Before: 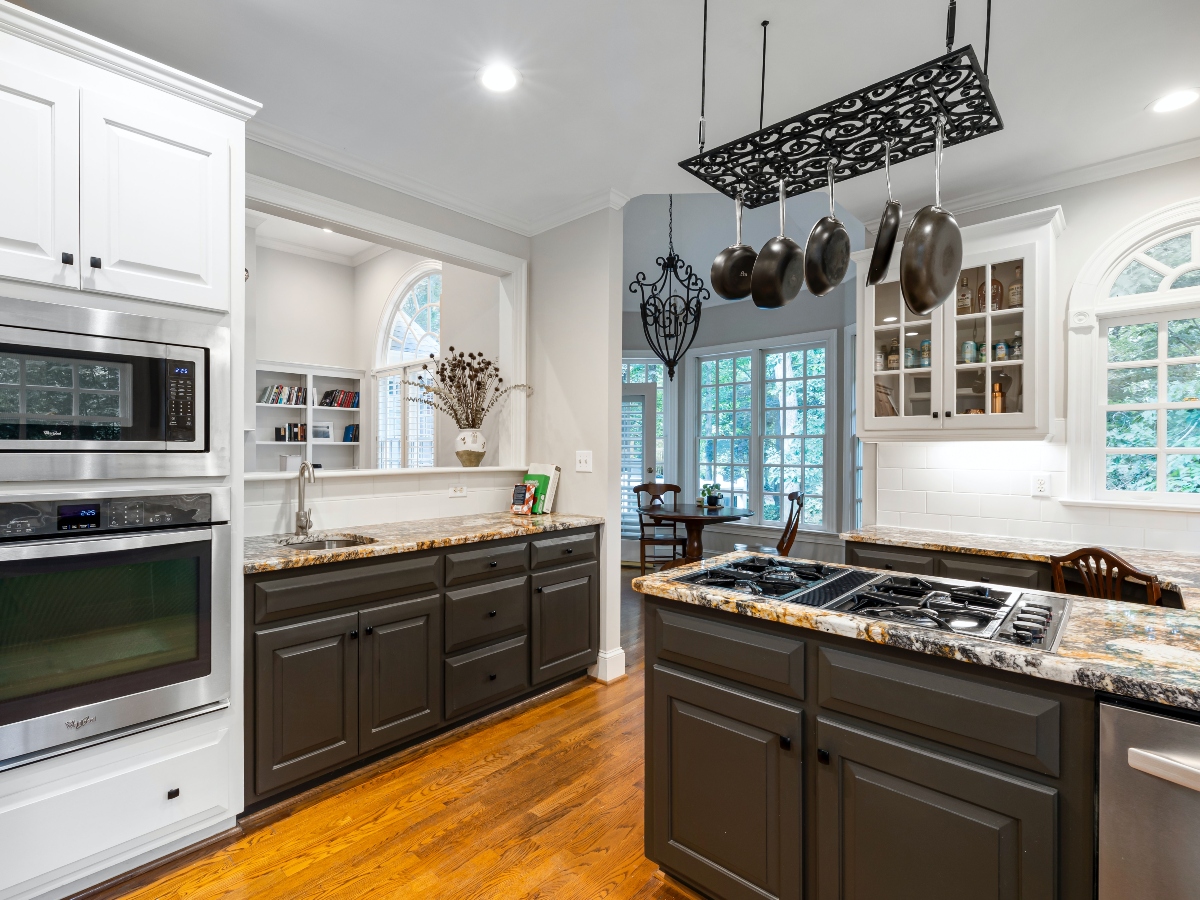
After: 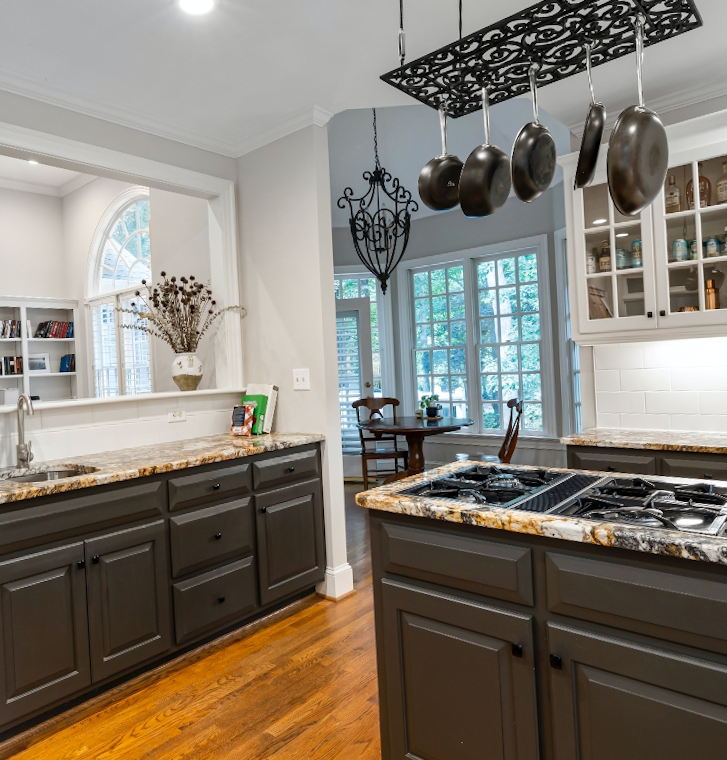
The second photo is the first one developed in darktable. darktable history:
crop and rotate: left 22.918%, top 5.629%, right 14.711%, bottom 2.247%
rotate and perspective: rotation -3°, crop left 0.031, crop right 0.968, crop top 0.07, crop bottom 0.93
